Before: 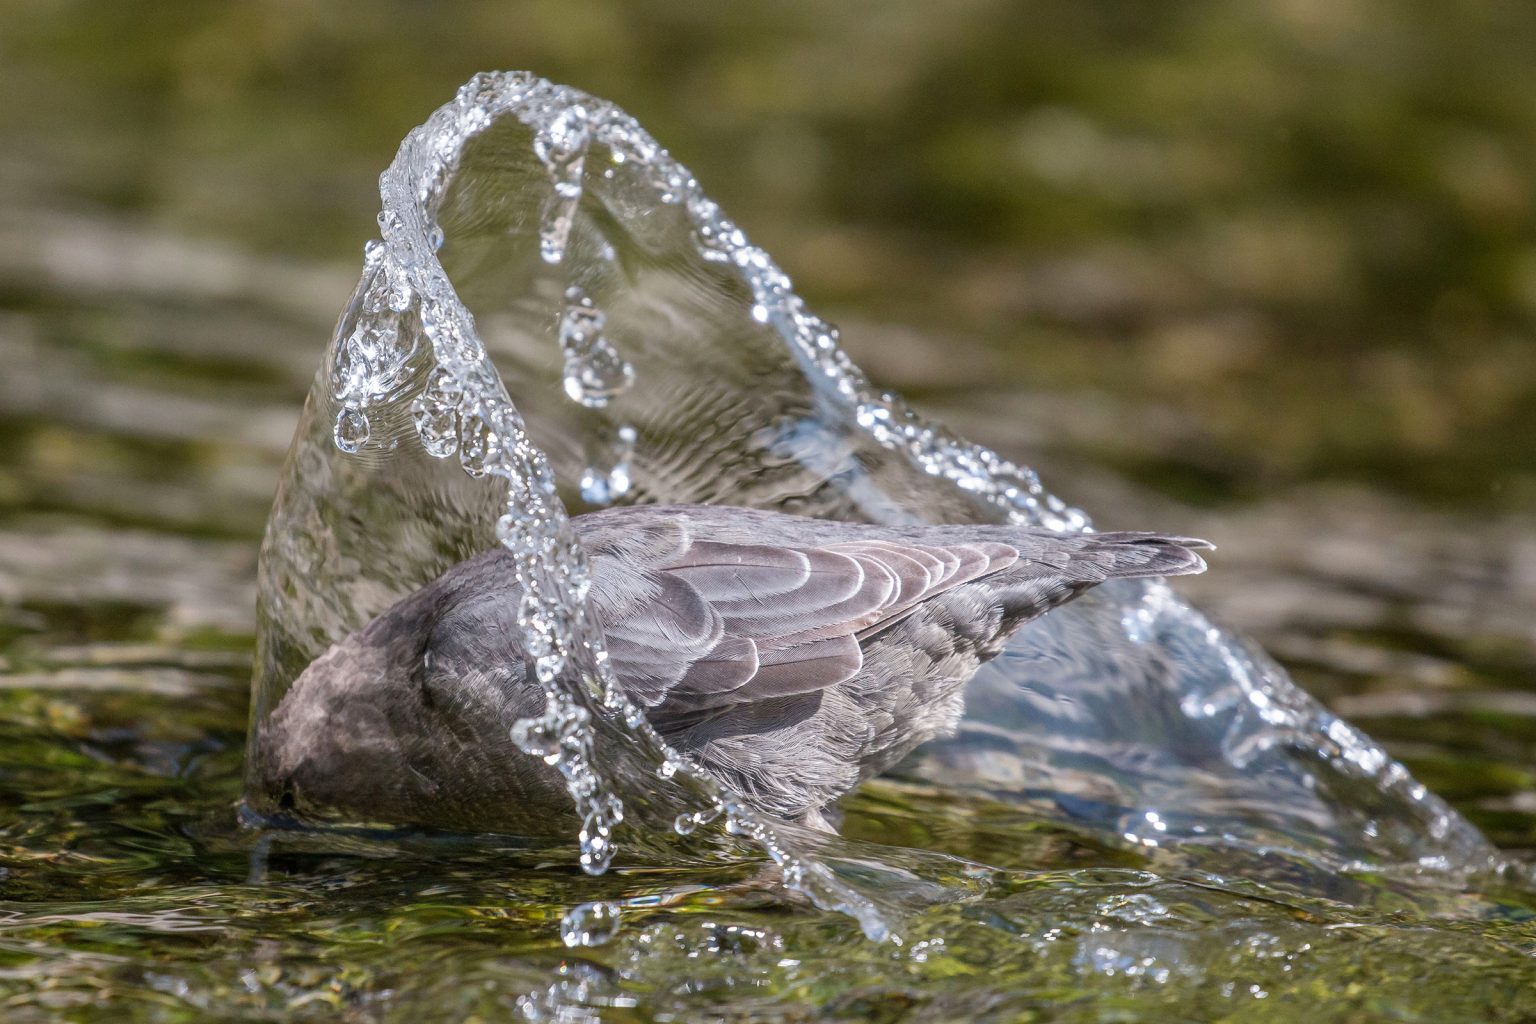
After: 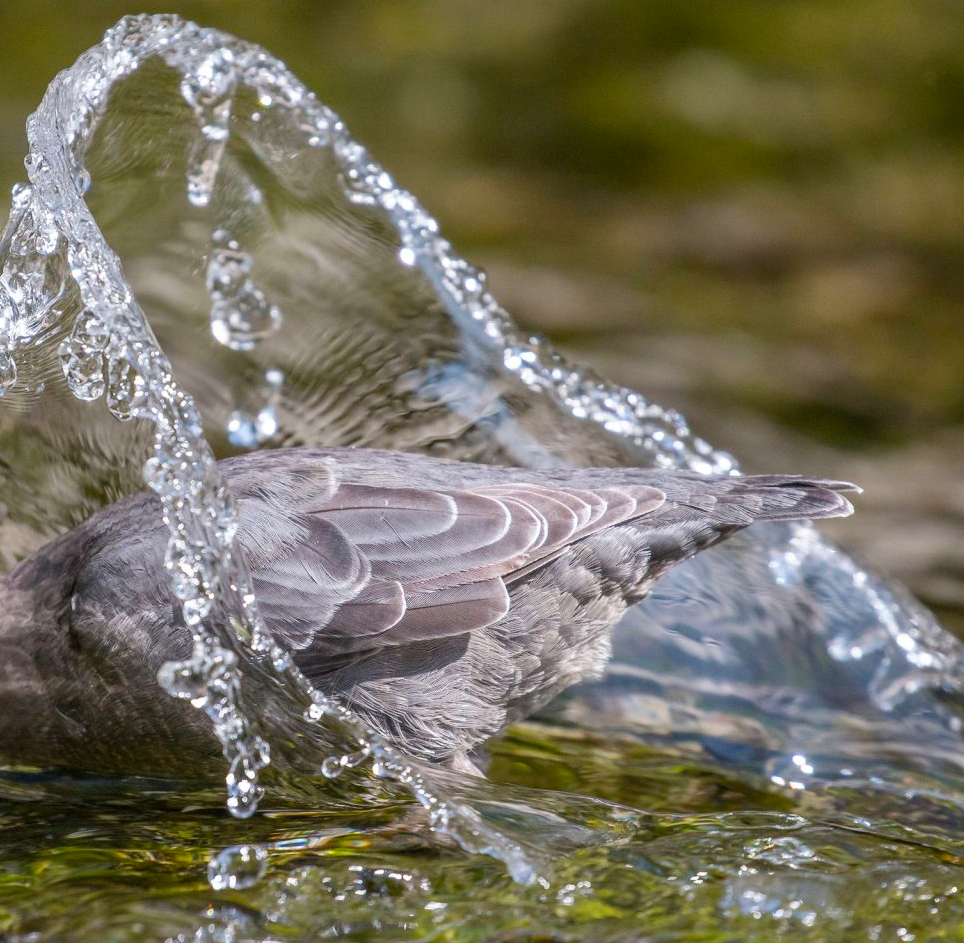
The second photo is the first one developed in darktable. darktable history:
color balance rgb: perceptual saturation grading › global saturation 19.689%
crop and rotate: left 23.004%, top 5.638%, right 14.198%, bottom 2.265%
shadows and highlights: radius 94.83, shadows -15.74, white point adjustment 0.247, highlights 33.22, compress 48.67%, soften with gaussian
